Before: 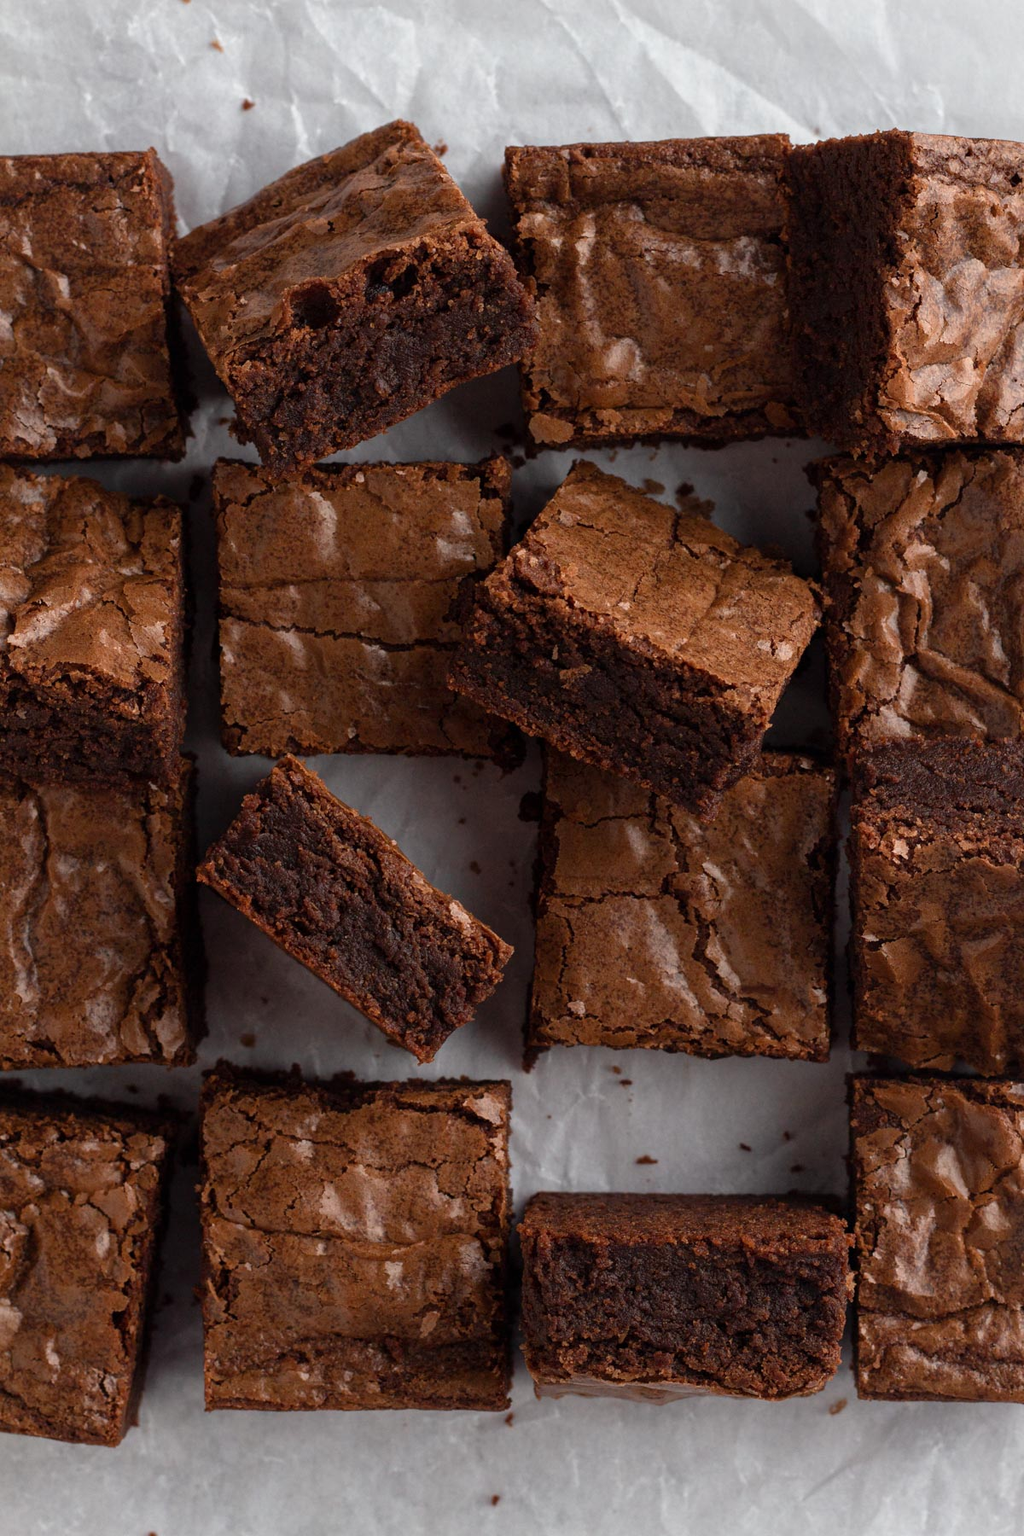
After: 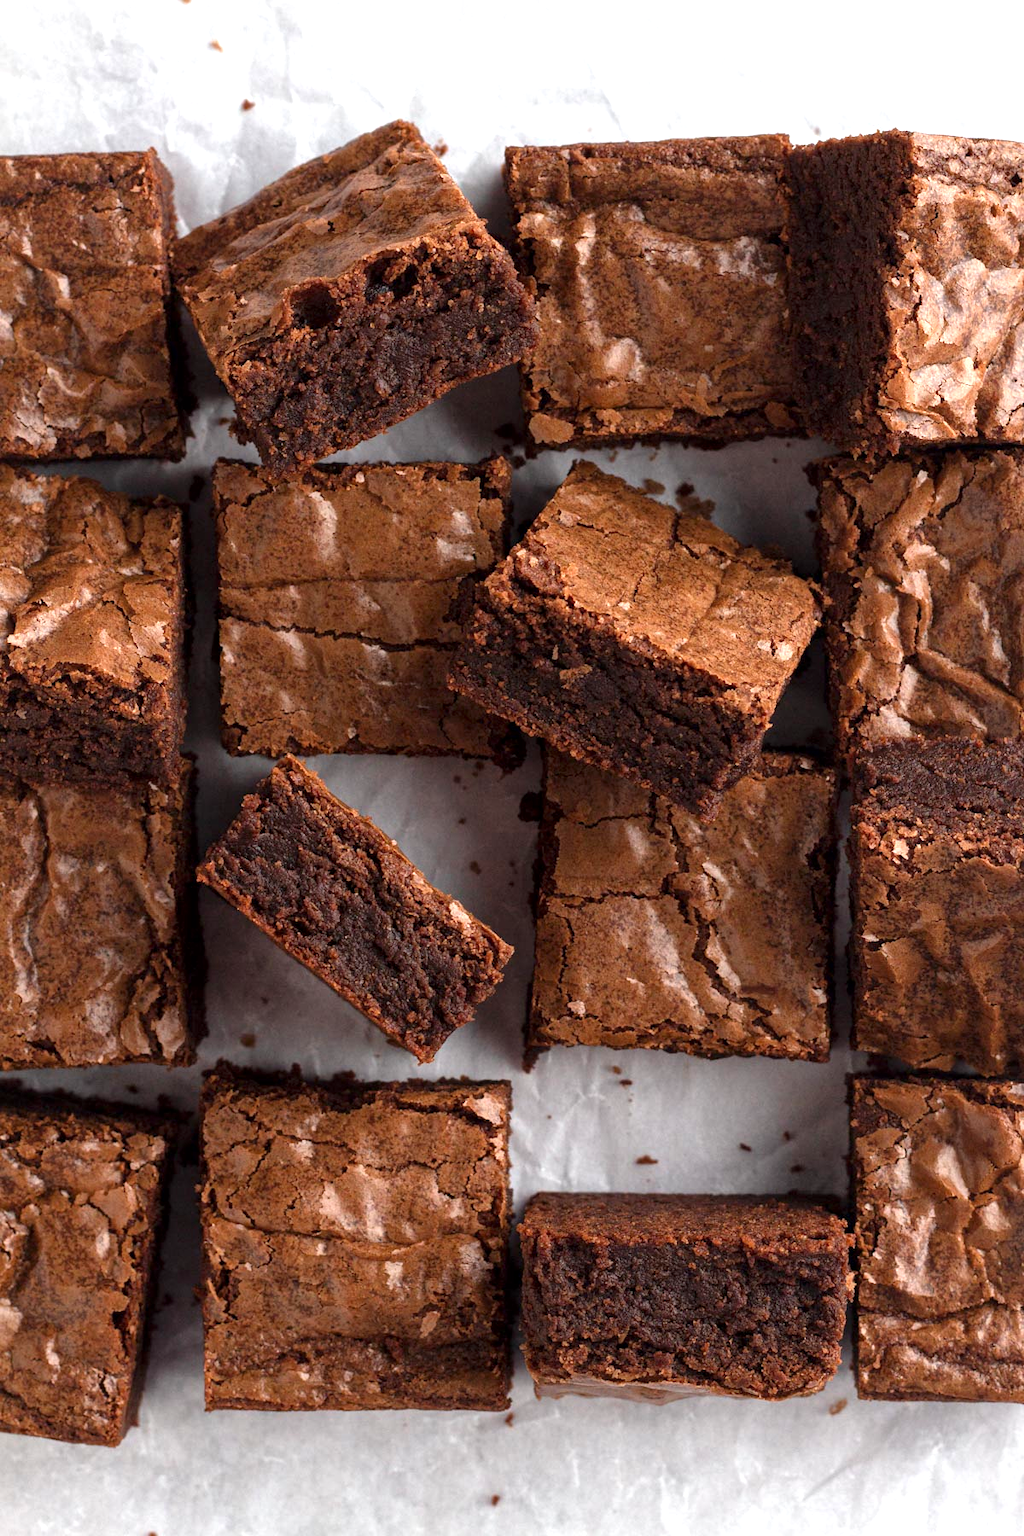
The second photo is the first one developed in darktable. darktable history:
exposure: black level correction 0, exposure 0.951 EV, compensate exposure bias true, compensate highlight preservation false
local contrast: mode bilateral grid, contrast 21, coarseness 50, detail 119%, midtone range 0.2
